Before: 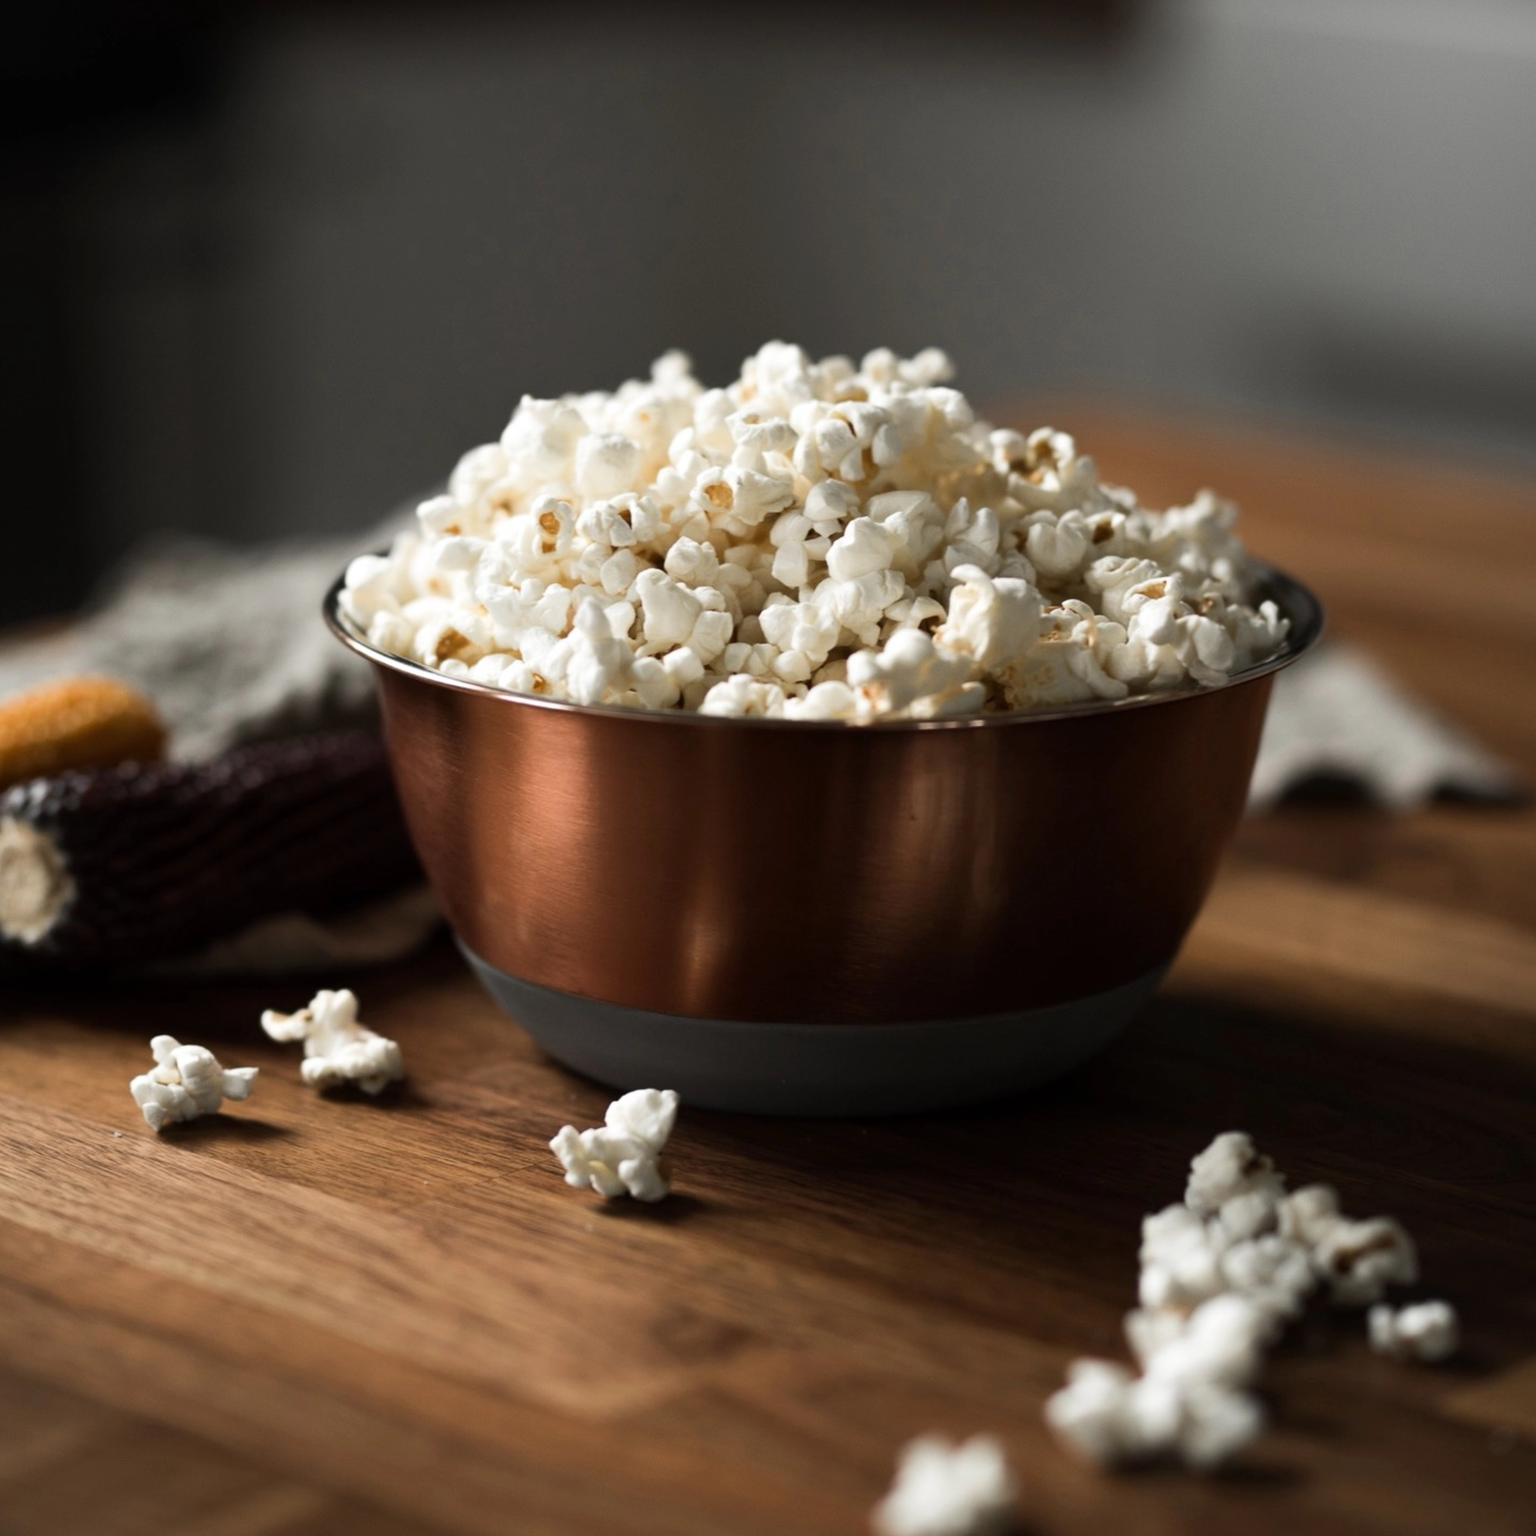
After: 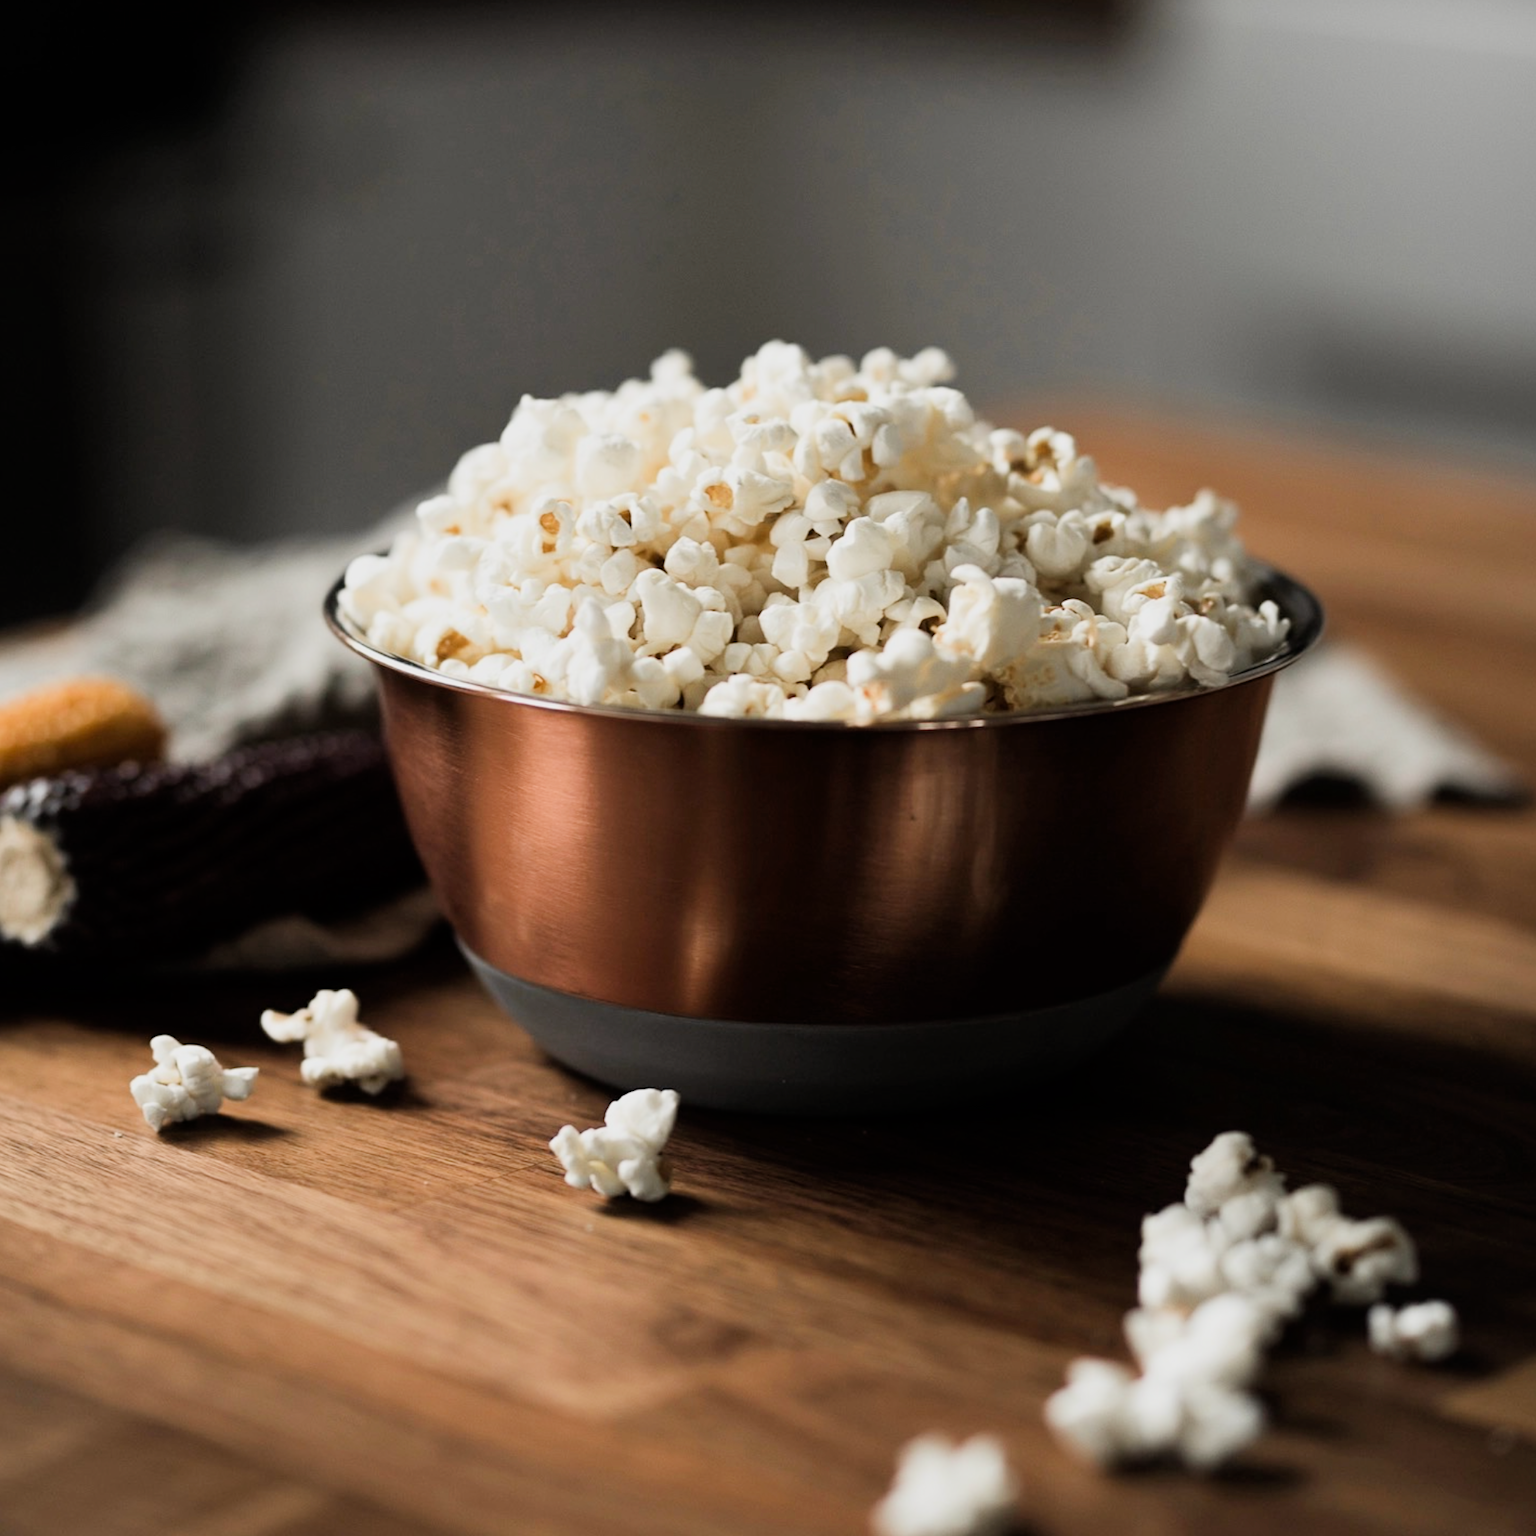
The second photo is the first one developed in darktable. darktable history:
sharpen: amount 0.2
filmic rgb: black relative exposure -7.65 EV, white relative exposure 4.56 EV, hardness 3.61
exposure: black level correction 0, exposure 0.7 EV, compensate exposure bias true, compensate highlight preservation false
